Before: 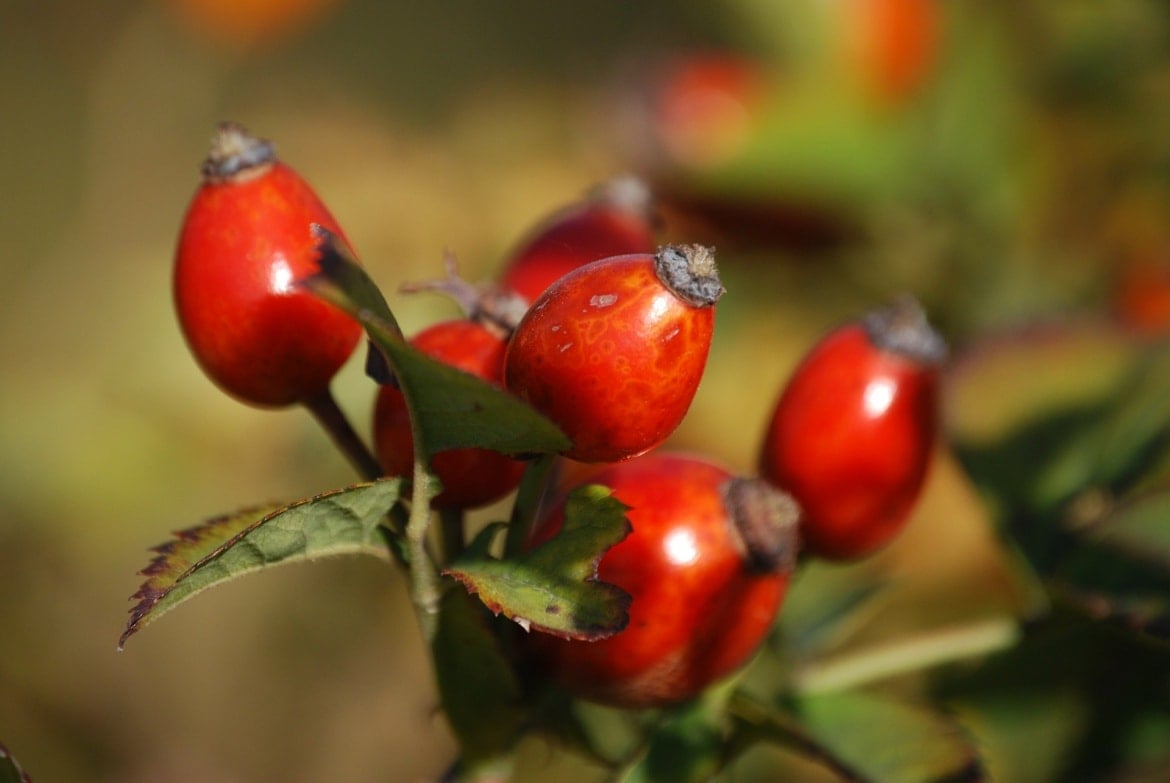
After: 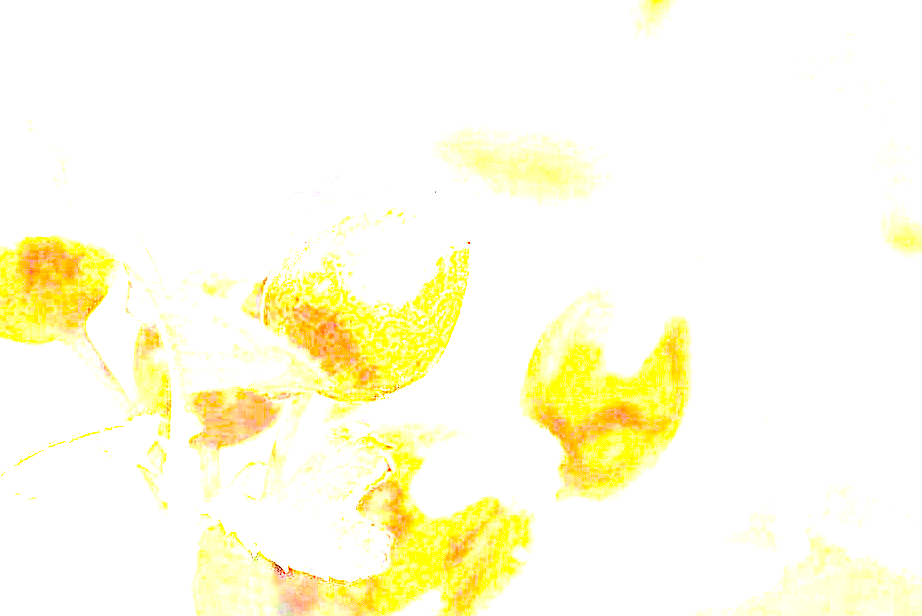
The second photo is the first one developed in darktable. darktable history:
sharpen: radius 5.325, amount 0.312, threshold 26.433
crop and rotate: left 20.74%, top 7.912%, right 0.375%, bottom 13.378%
exposure: exposure 8 EV, compensate highlight preservation false
